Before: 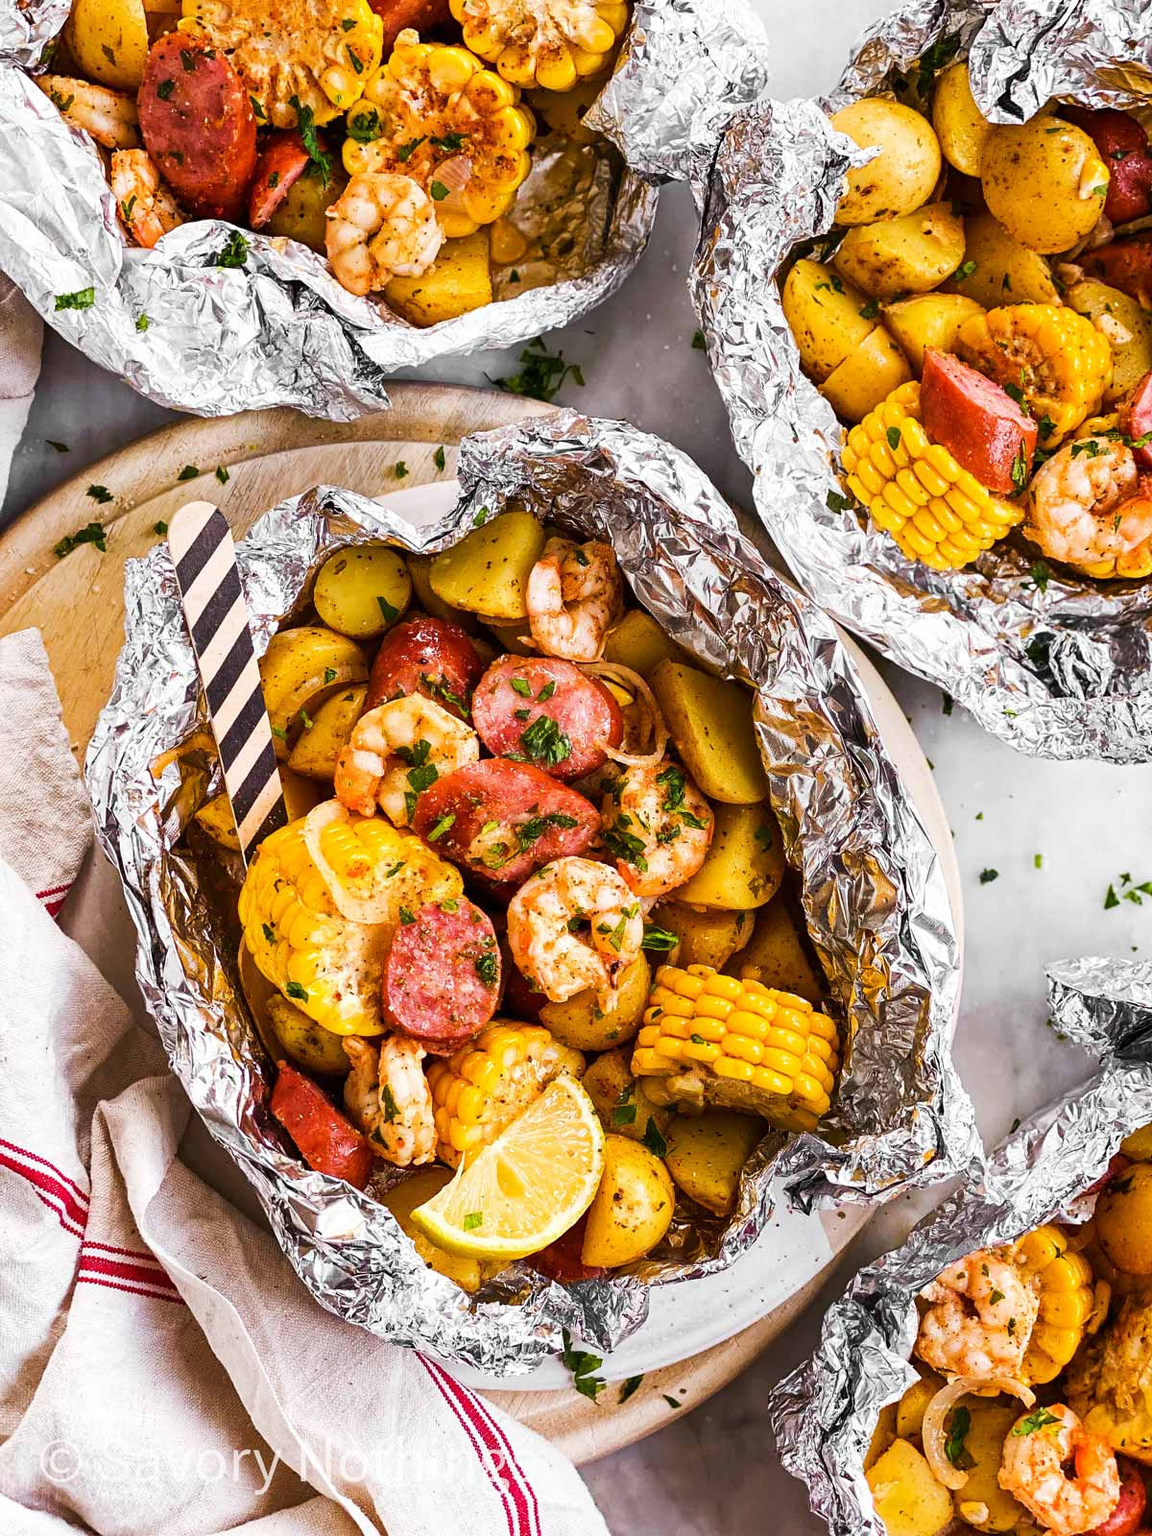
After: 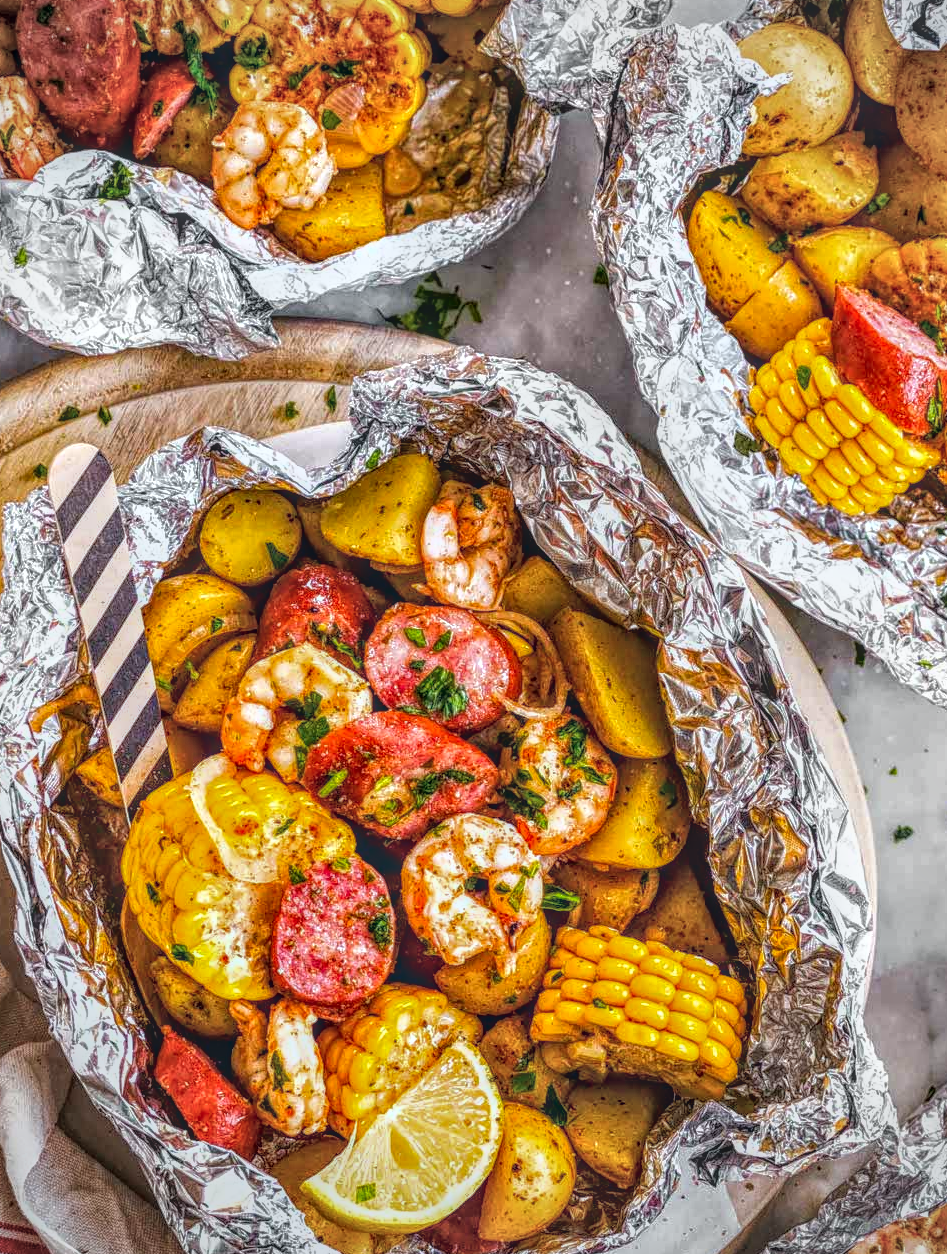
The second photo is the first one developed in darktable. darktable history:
contrast equalizer: y [[0.528, 0.548, 0.563, 0.562, 0.546, 0.526], [0.55 ×6], [0 ×6], [0 ×6], [0 ×6]]
crop and rotate: left 10.647%, top 5.03%, right 10.364%, bottom 16.537%
vignetting: fall-off radius 61.22%
local contrast: highlights 20%, shadows 24%, detail 201%, midtone range 0.2
